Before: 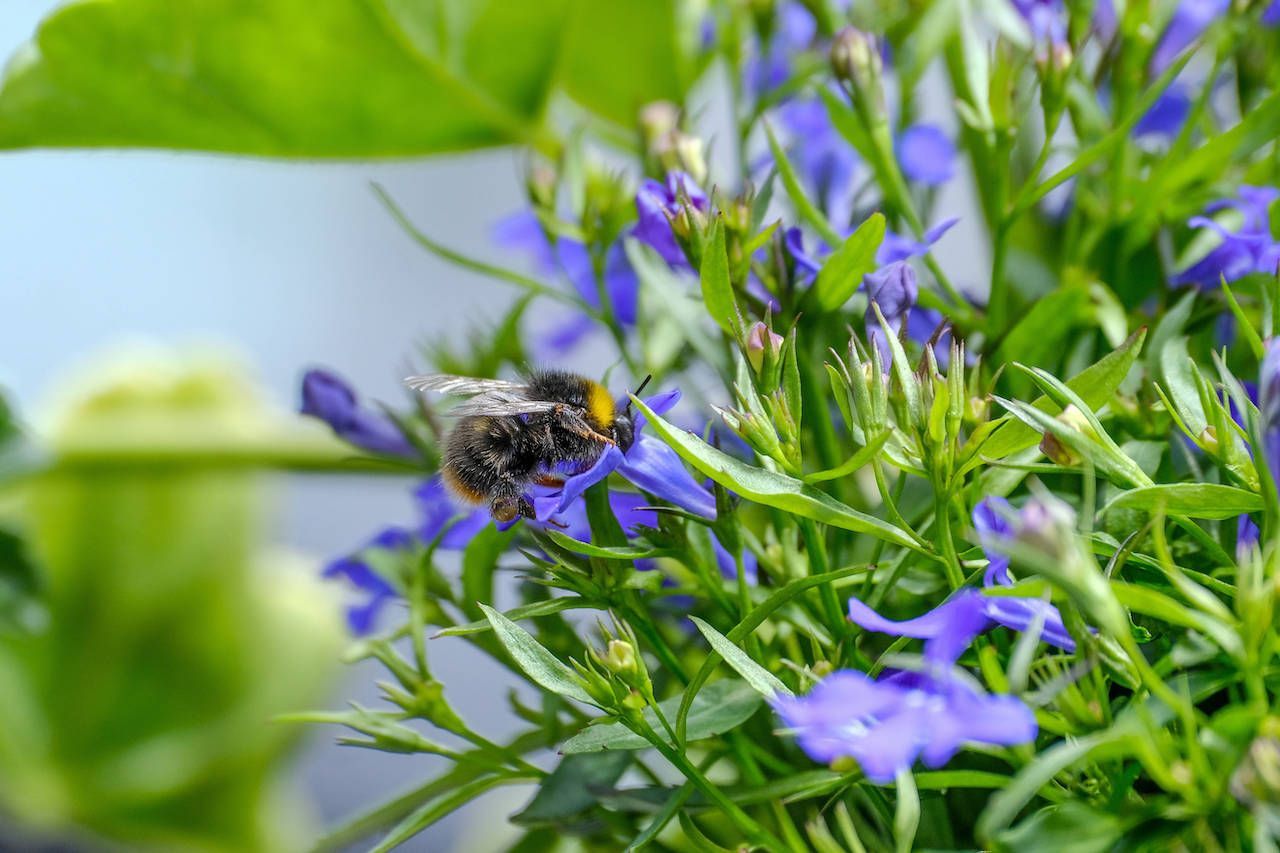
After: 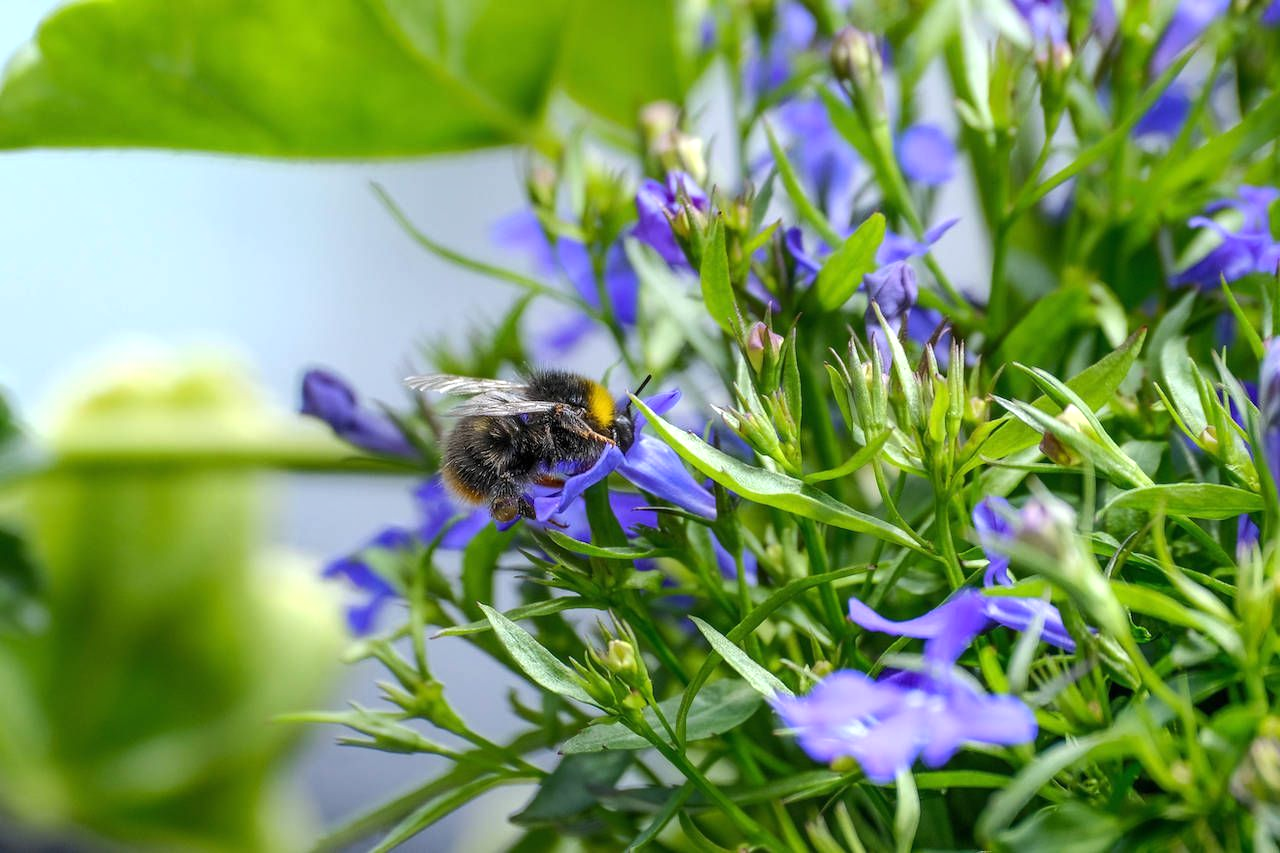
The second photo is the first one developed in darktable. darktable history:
tone equalizer: -8 EV -0.001 EV, -7 EV 0.002 EV, -6 EV -0.003 EV, -5 EV -0.009 EV, -4 EV -0.081 EV, -3 EV -0.214 EV, -2 EV -0.267 EV, -1 EV 0.106 EV, +0 EV 0.277 EV
